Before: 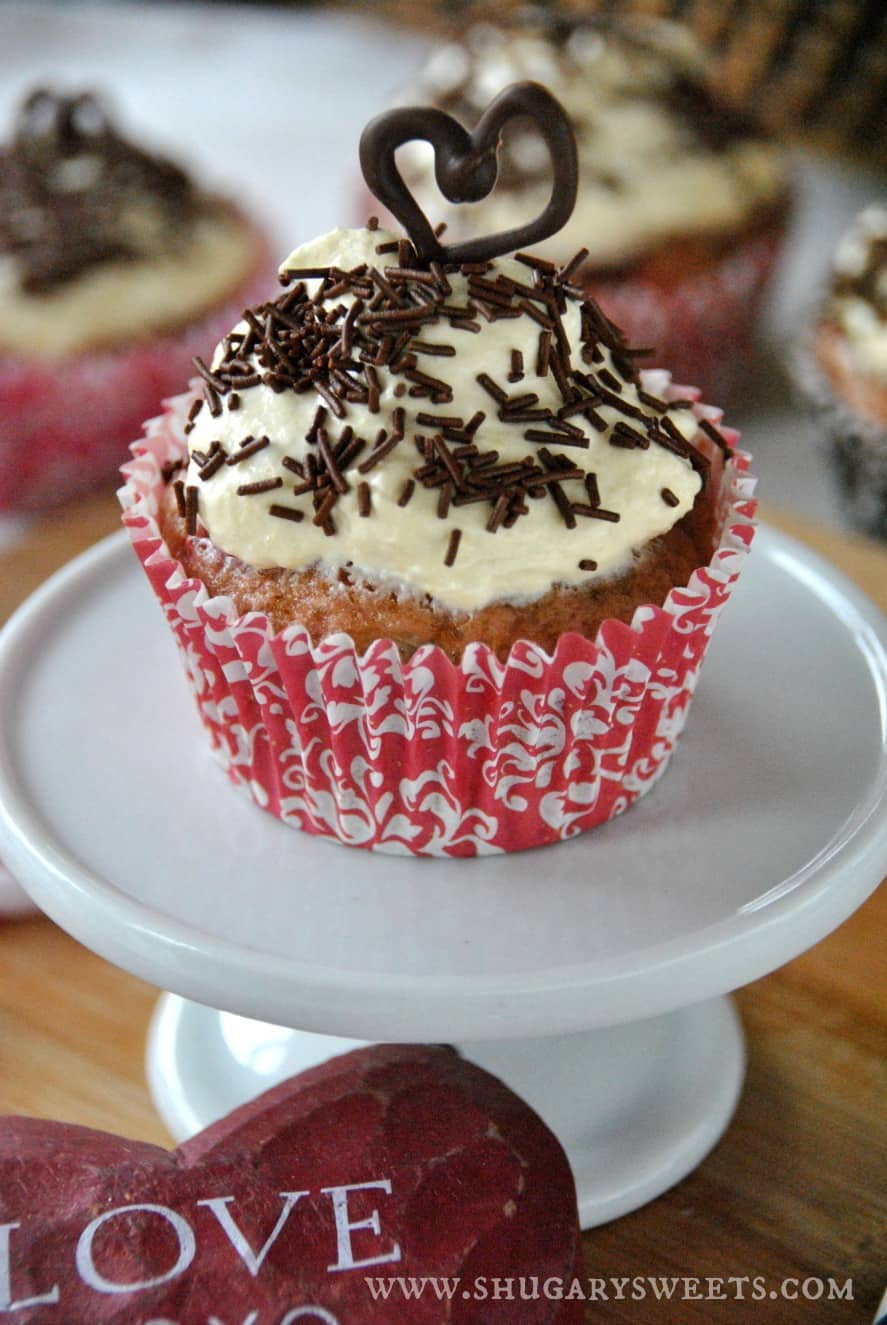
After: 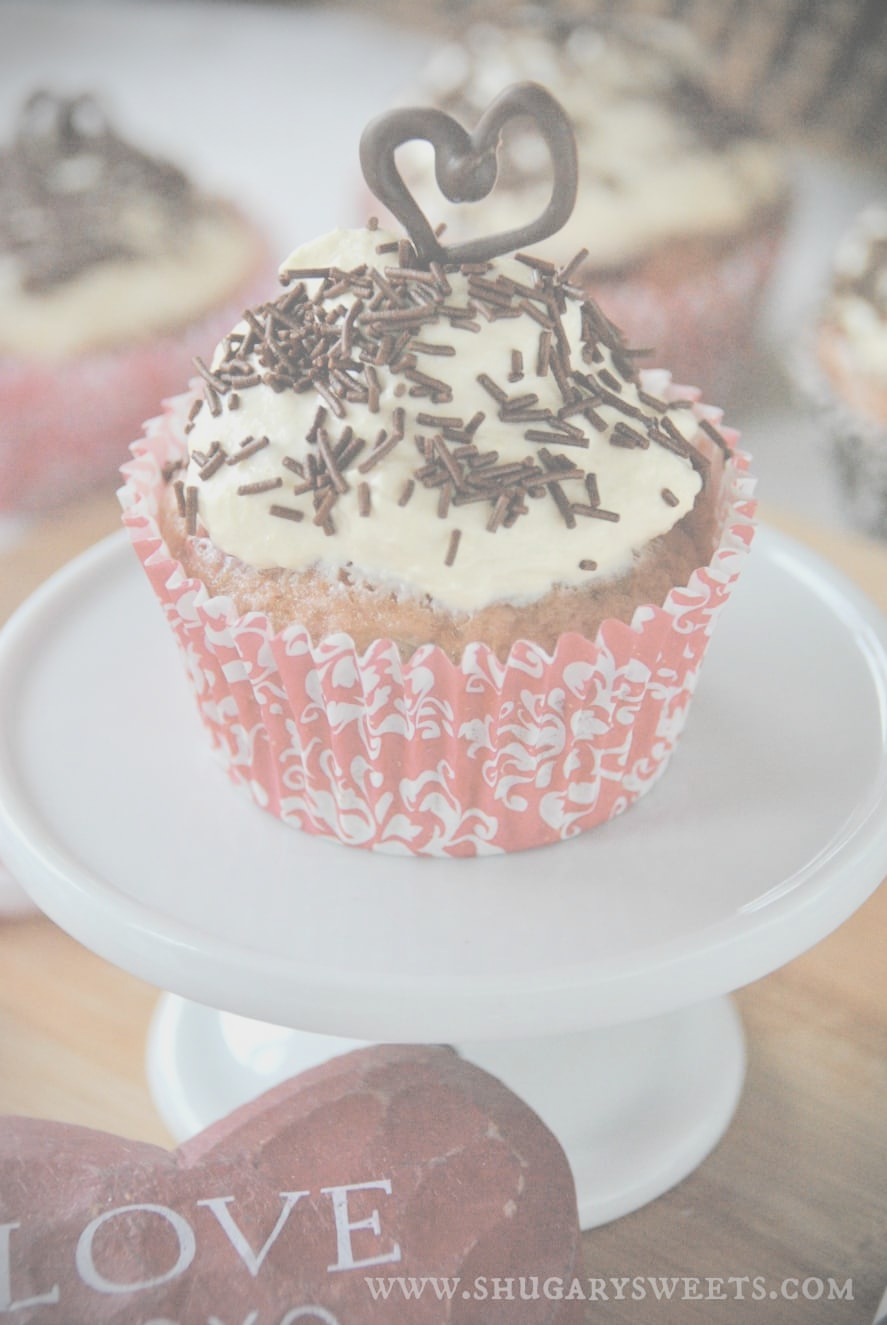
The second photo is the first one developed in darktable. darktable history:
contrast brightness saturation: contrast -0.32, brightness 0.75, saturation -0.78
velvia: strength 74%
vignetting: fall-off start 79.88%
